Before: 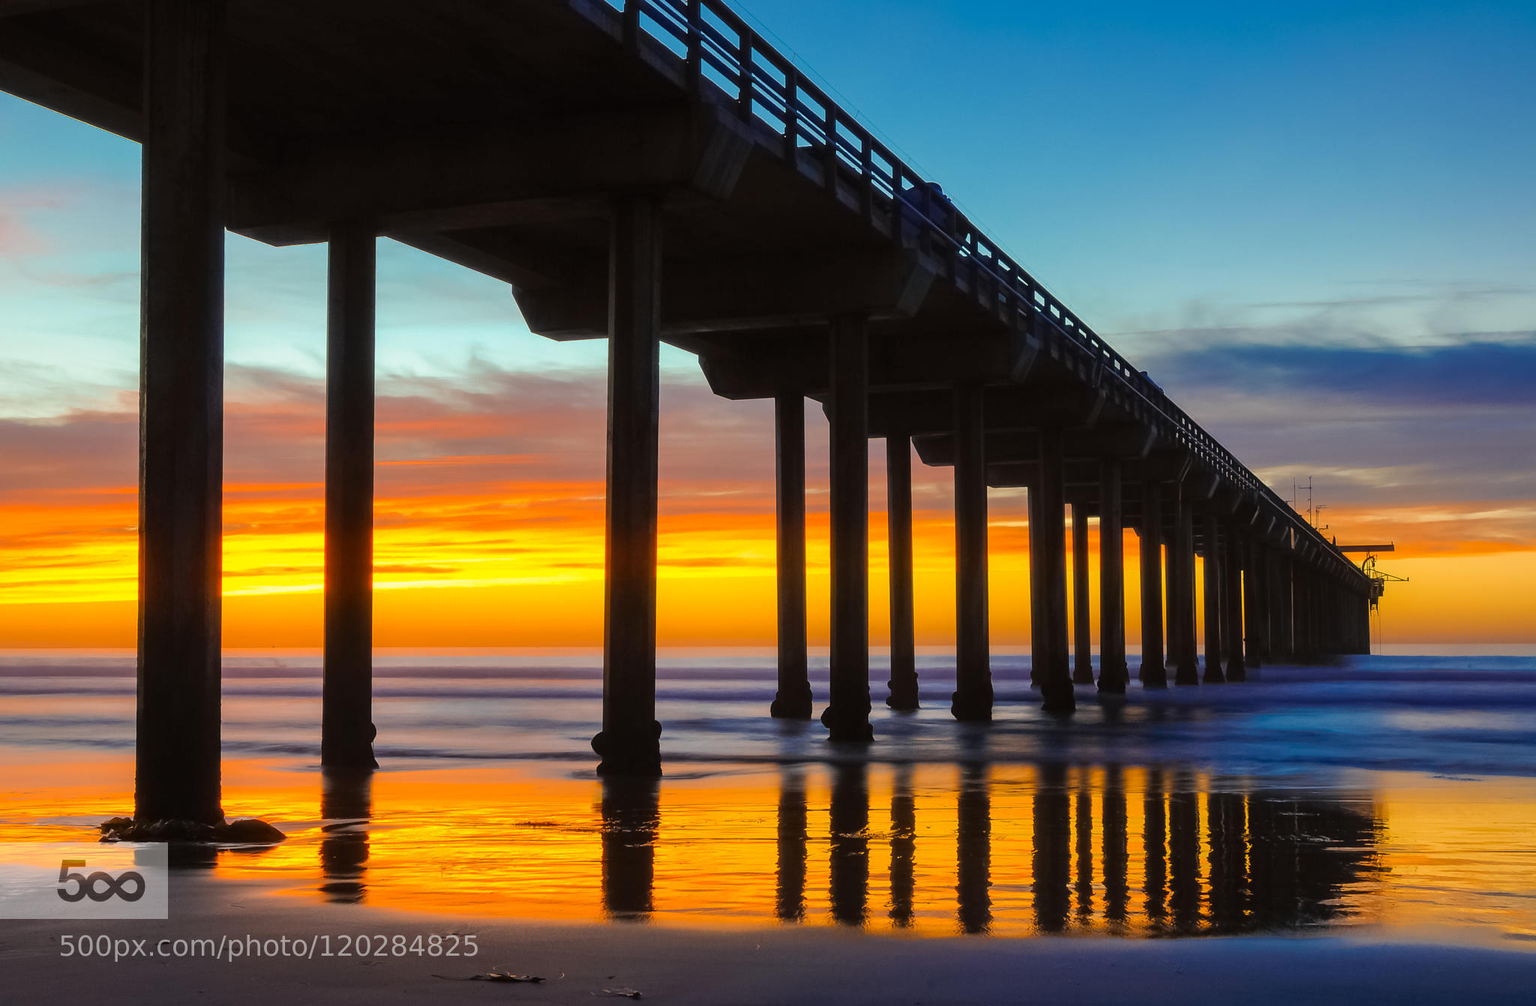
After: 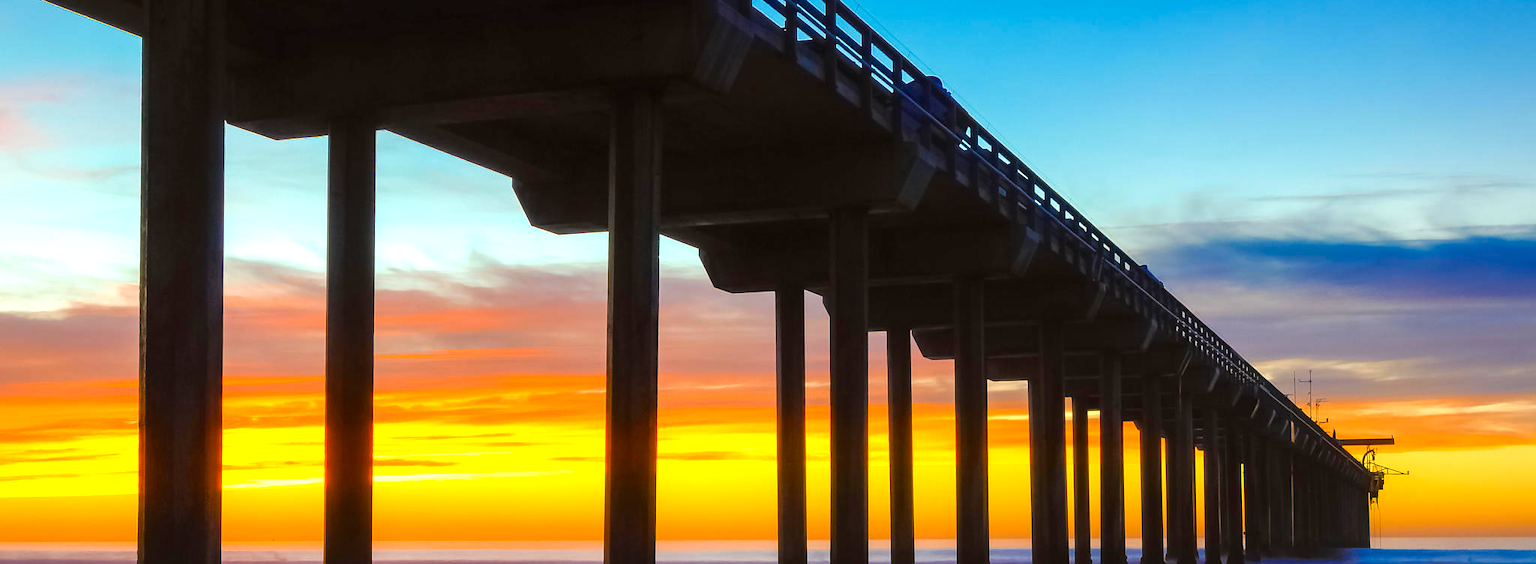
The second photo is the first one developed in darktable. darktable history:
exposure: exposure 0.515 EV, compensate highlight preservation false
crop and rotate: top 10.605%, bottom 33.274%
color balance rgb: linear chroma grading › global chroma 8.12%, perceptual saturation grading › global saturation 9.07%, perceptual saturation grading › highlights -13.84%, perceptual saturation grading › mid-tones 14.88%, perceptual saturation grading › shadows 22.8%, perceptual brilliance grading › highlights 2.61%, global vibrance 12.07%
